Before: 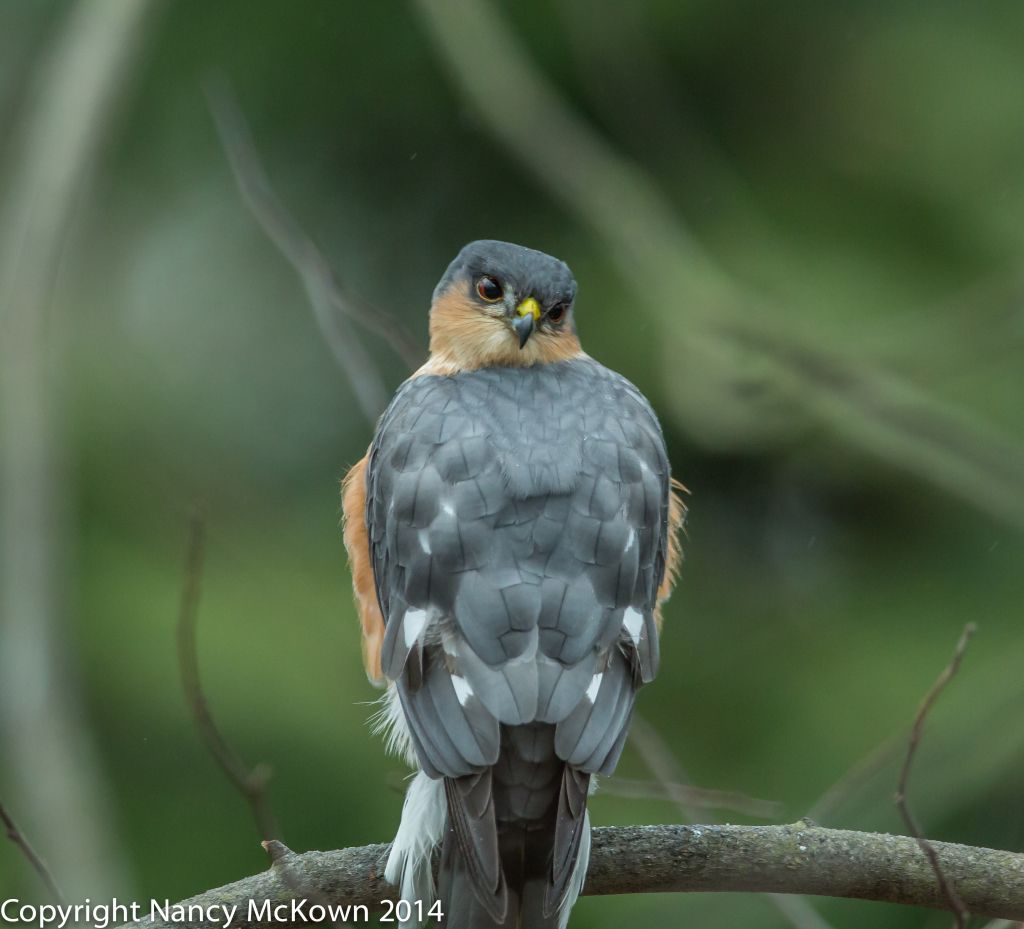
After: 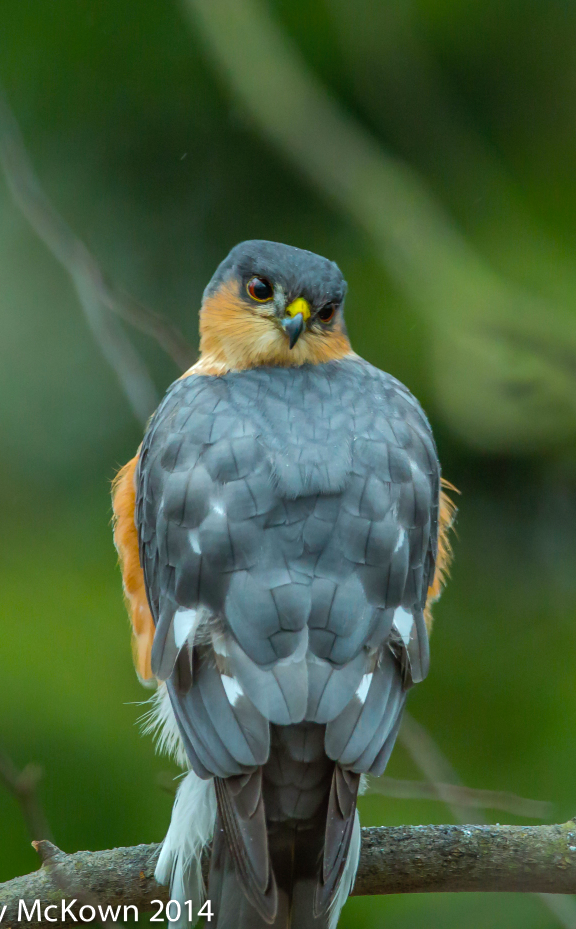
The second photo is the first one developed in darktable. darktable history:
crop and rotate: left 22.516%, right 21.234%
shadows and highlights: shadows 40, highlights -60
color balance rgb: linear chroma grading › global chroma 50%, perceptual saturation grading › global saturation 2.34%, global vibrance 6.64%, contrast 12.71%, saturation formula JzAzBz (2021)
